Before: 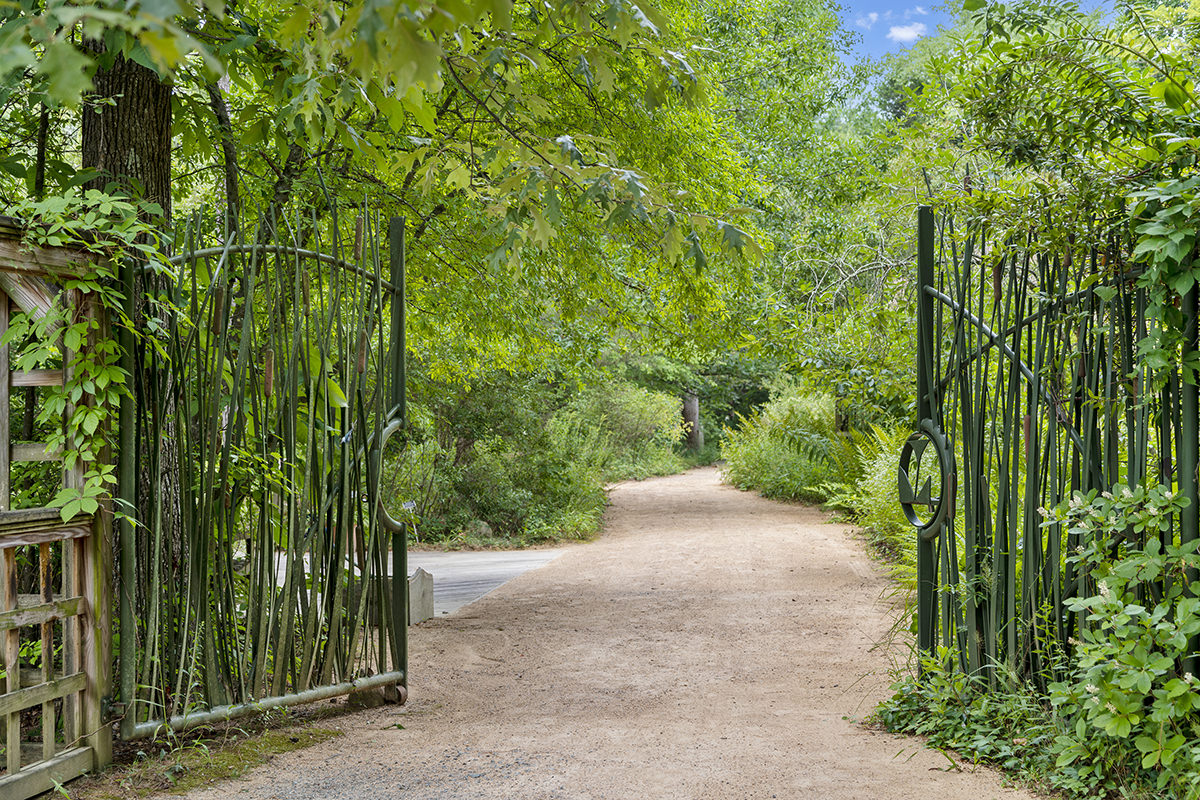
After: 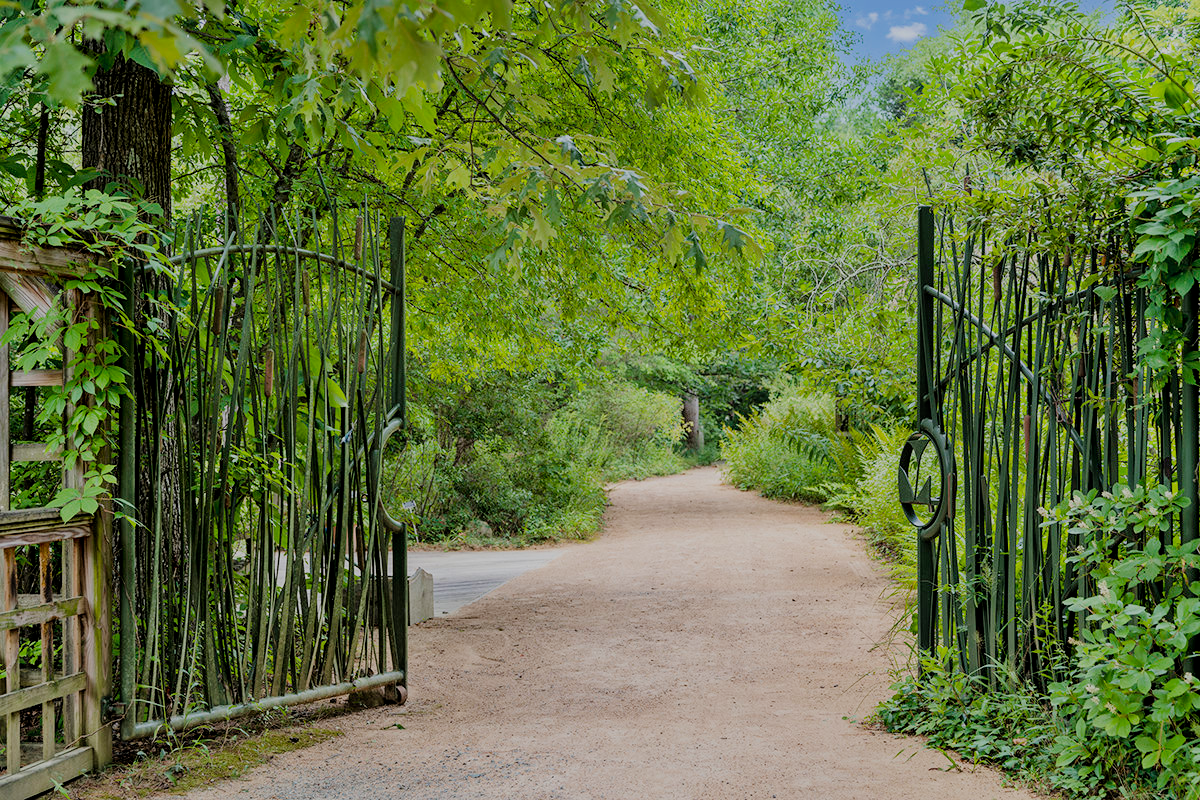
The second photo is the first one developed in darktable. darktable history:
filmic rgb: middle gray luminance 29.97%, black relative exposure -8.99 EV, white relative exposure 7 EV, target black luminance 0%, hardness 2.91, latitude 2.55%, contrast 0.96, highlights saturation mix 4.56%, shadows ↔ highlights balance 11.6%
